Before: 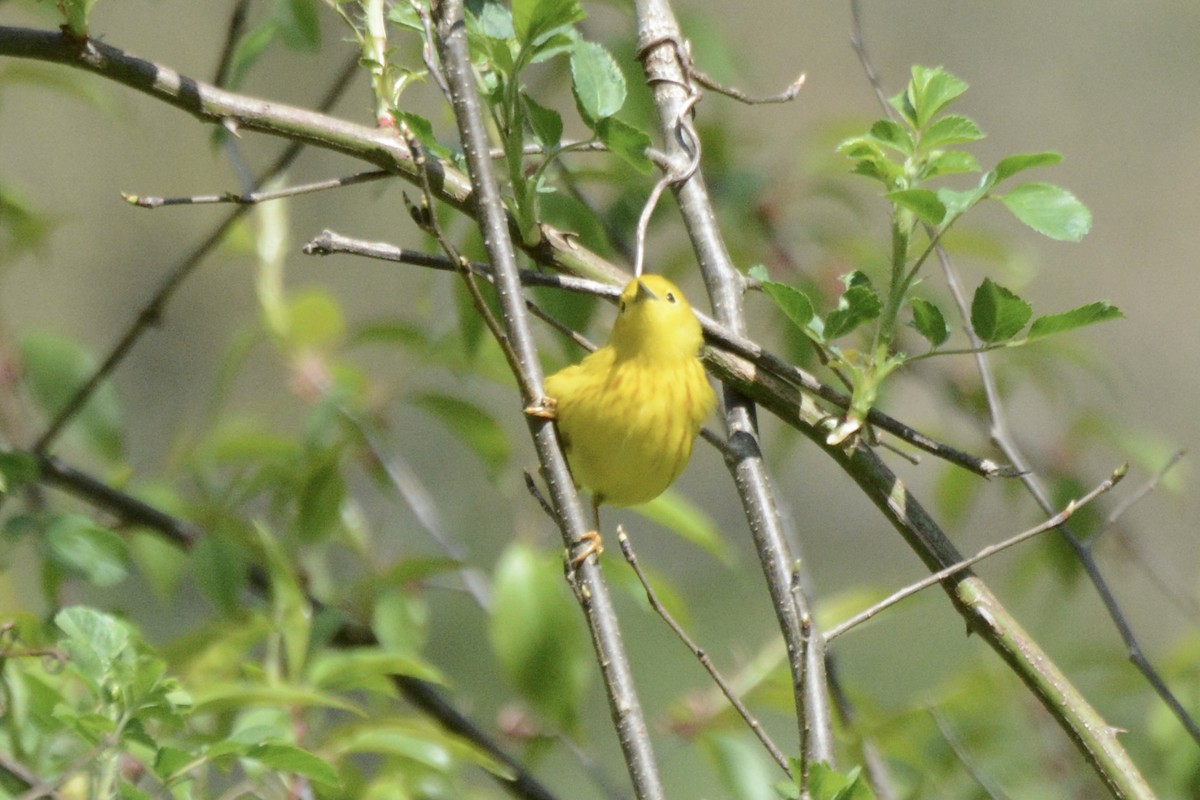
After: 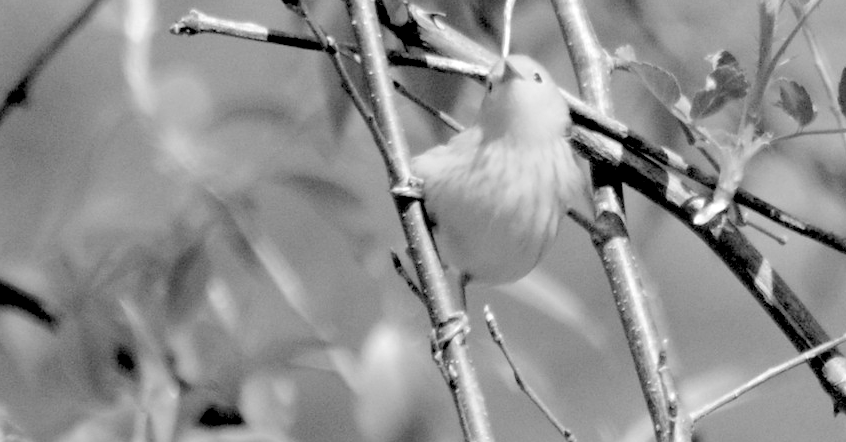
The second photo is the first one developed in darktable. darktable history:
monochrome: a 1.94, b -0.638
contrast brightness saturation: brightness 0.15
rgb levels: levels [[0.034, 0.472, 0.904], [0, 0.5, 1], [0, 0.5, 1]]
crop: left 11.123%, top 27.61%, right 18.3%, bottom 17.034%
color balance rgb: perceptual saturation grading › global saturation 40%, global vibrance 15%
exposure: compensate highlight preservation false
